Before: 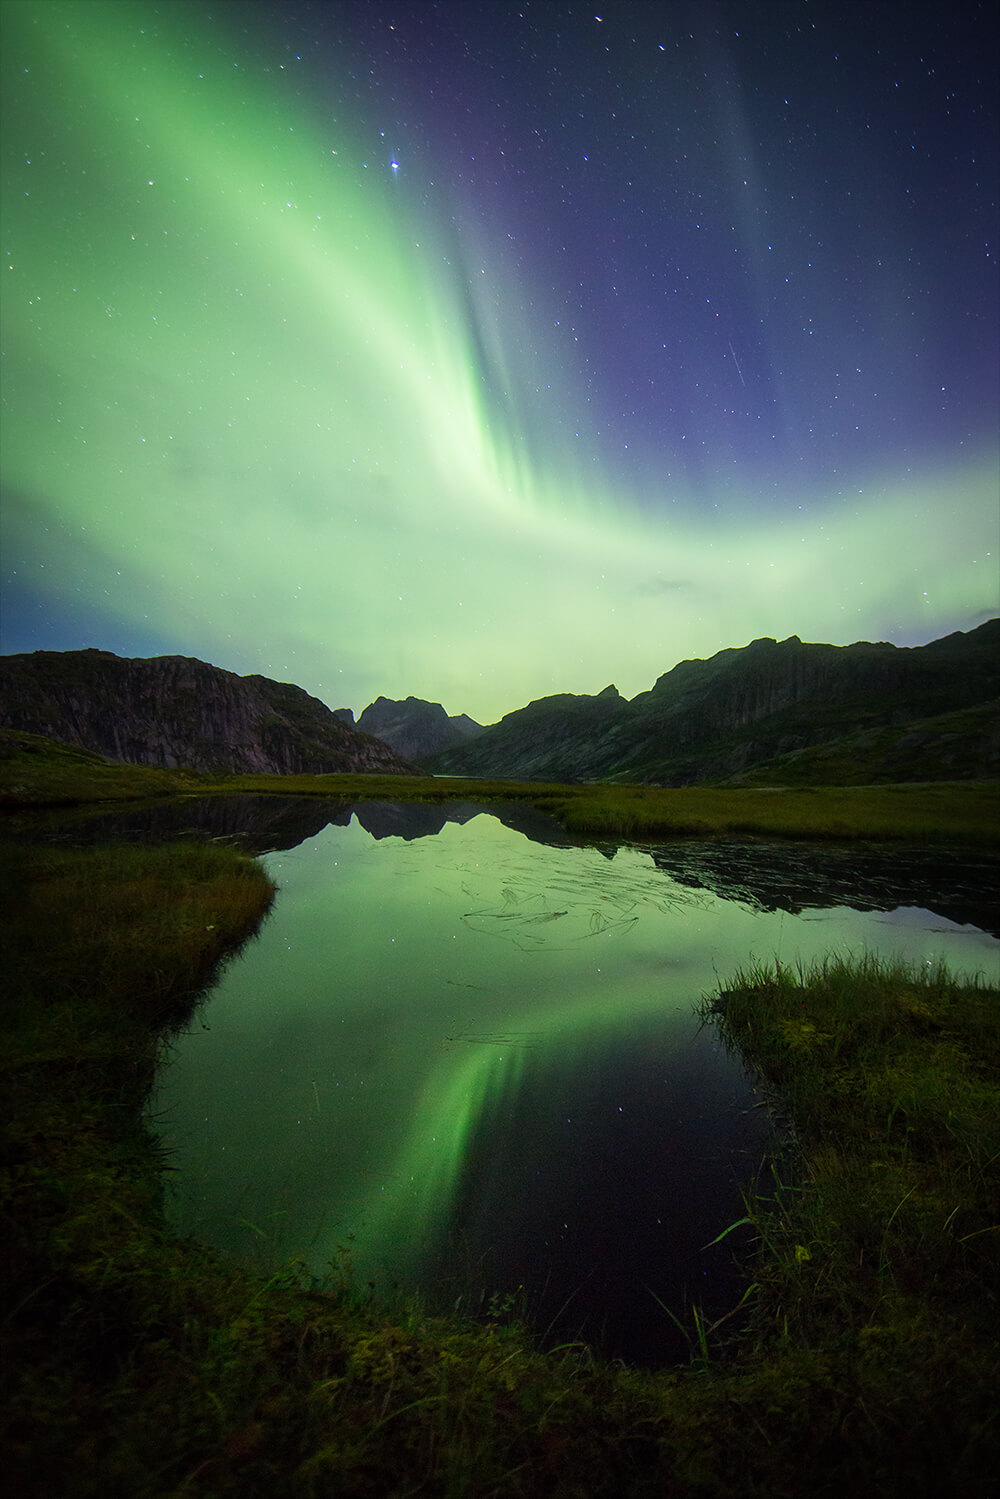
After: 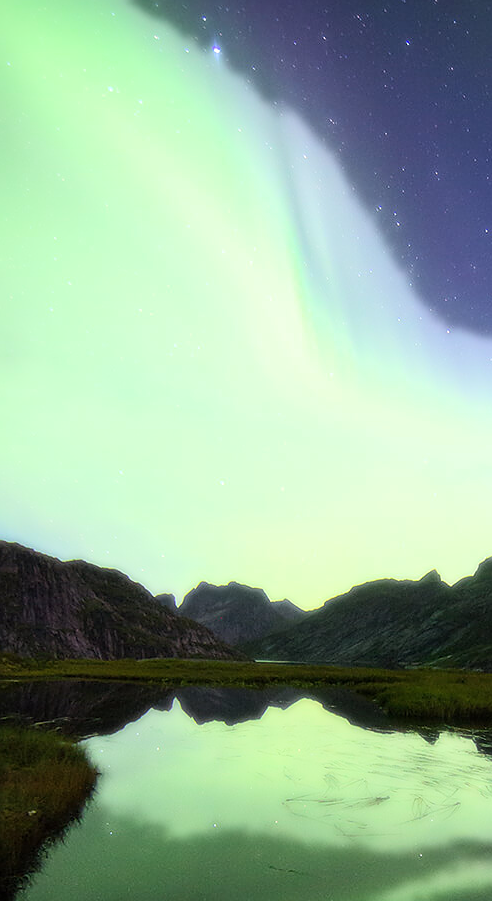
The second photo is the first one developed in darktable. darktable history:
sharpen: radius 1
crop: left 17.835%, top 7.675%, right 32.881%, bottom 32.213%
shadows and highlights: radius 171.16, shadows 27, white point adjustment 3.13, highlights -67.95, soften with gaussian
bloom: size 0%, threshold 54.82%, strength 8.31%
